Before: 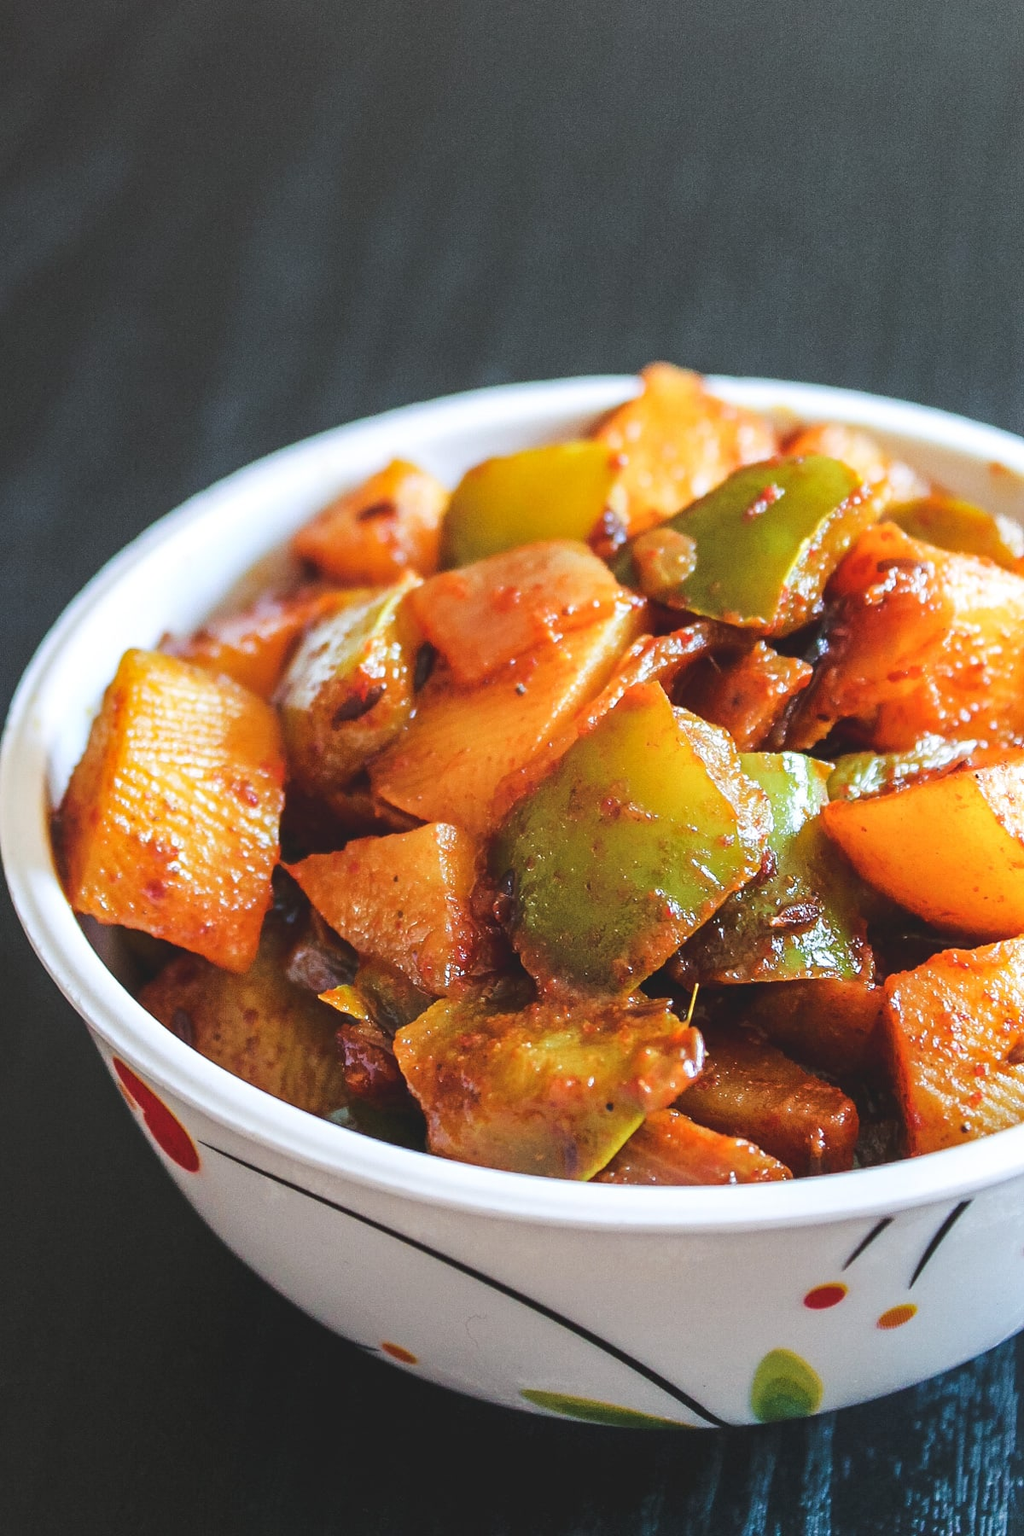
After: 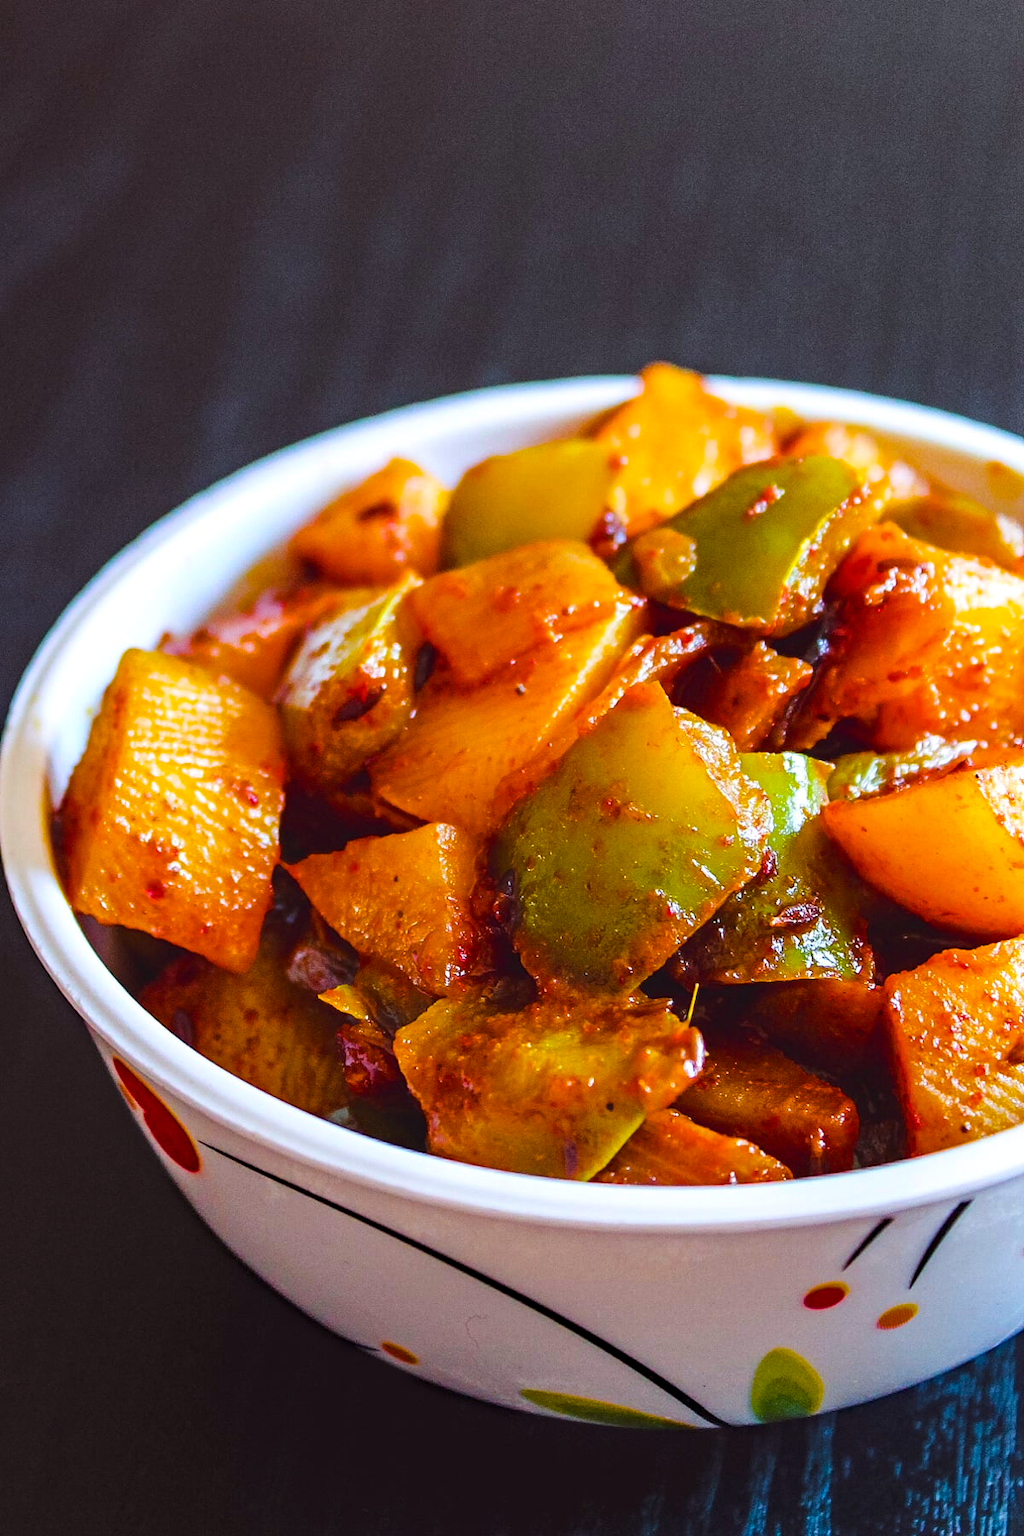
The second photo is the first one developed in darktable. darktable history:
haze removal: strength 0.287, distance 0.249, compatibility mode true, adaptive false
color balance rgb: power › luminance -7.73%, power › chroma 1.325%, power › hue 330.51°, linear chroma grading › shadows -30.698%, linear chroma grading › global chroma 34.718%, perceptual saturation grading › global saturation 28.738%, perceptual saturation grading › mid-tones 11.892%, perceptual saturation grading › shadows 10.353%
